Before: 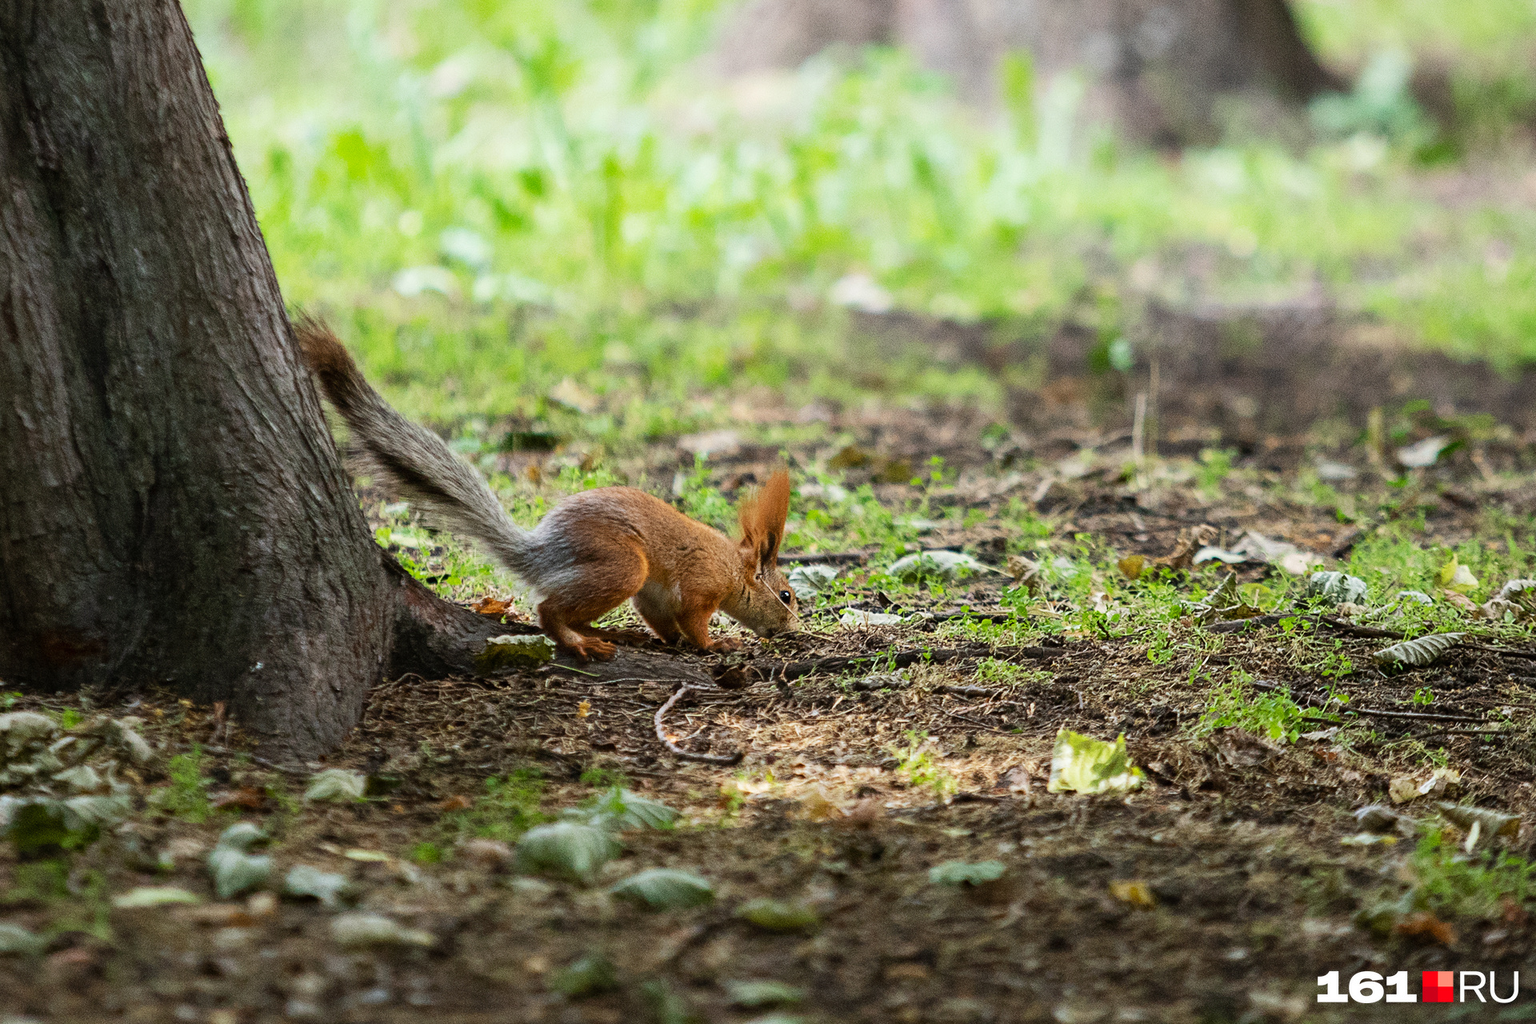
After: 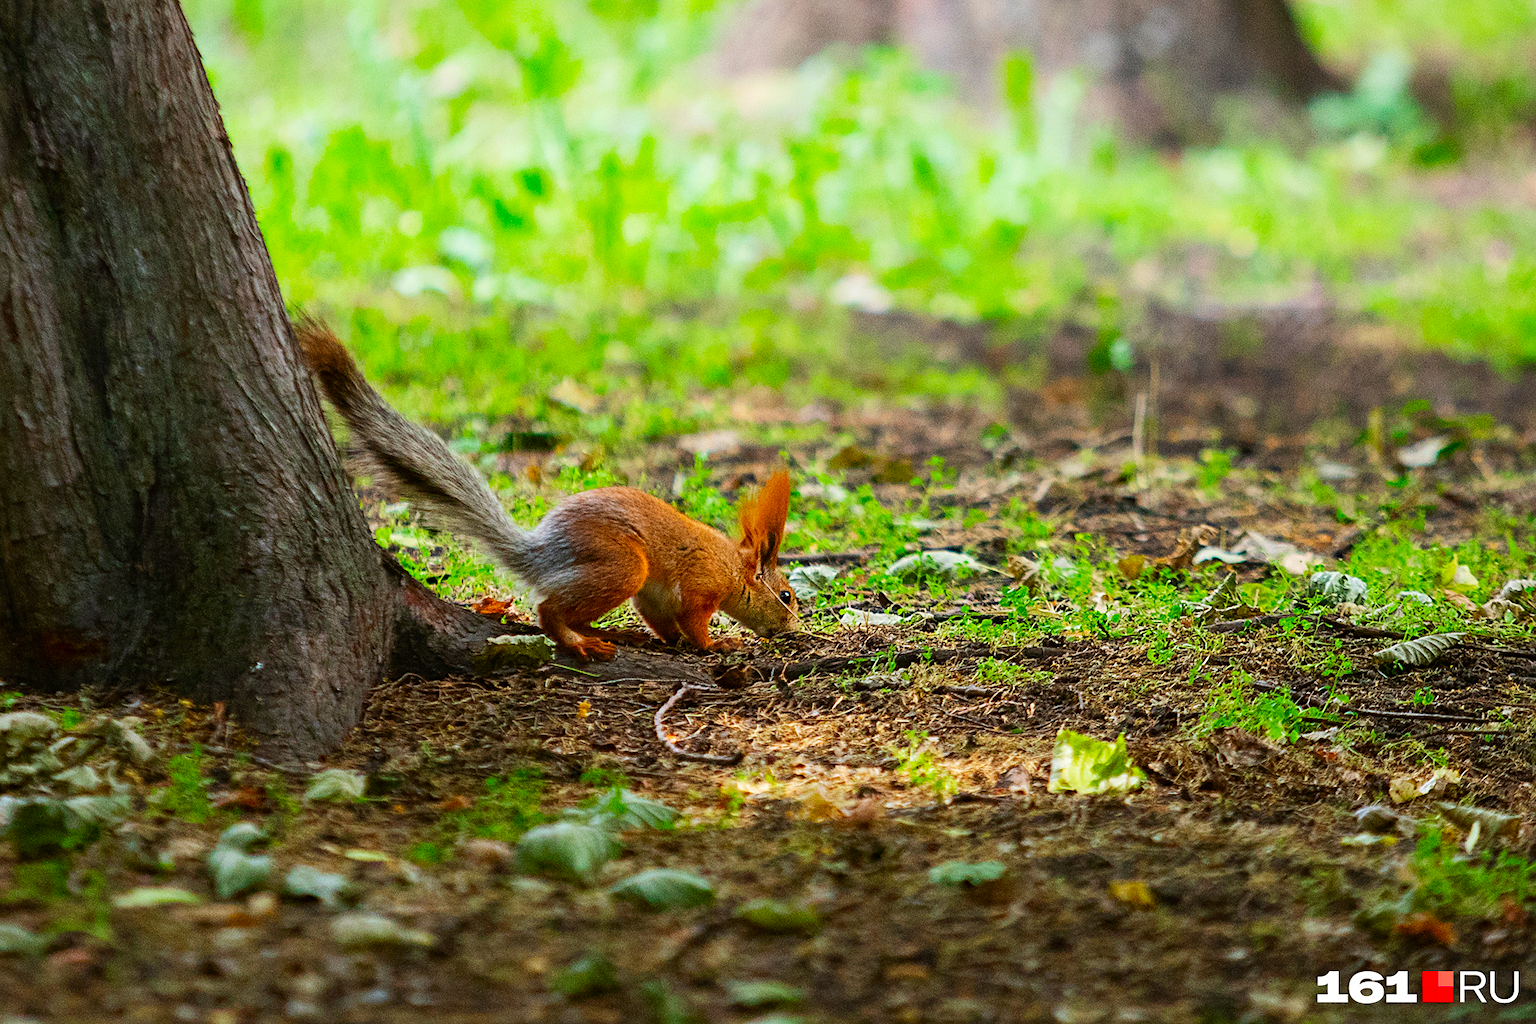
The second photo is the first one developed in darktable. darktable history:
color correction: highlights b* 0.006, saturation 1.26
sharpen: amount 0.205
contrast brightness saturation: brightness -0.016, saturation 0.359
